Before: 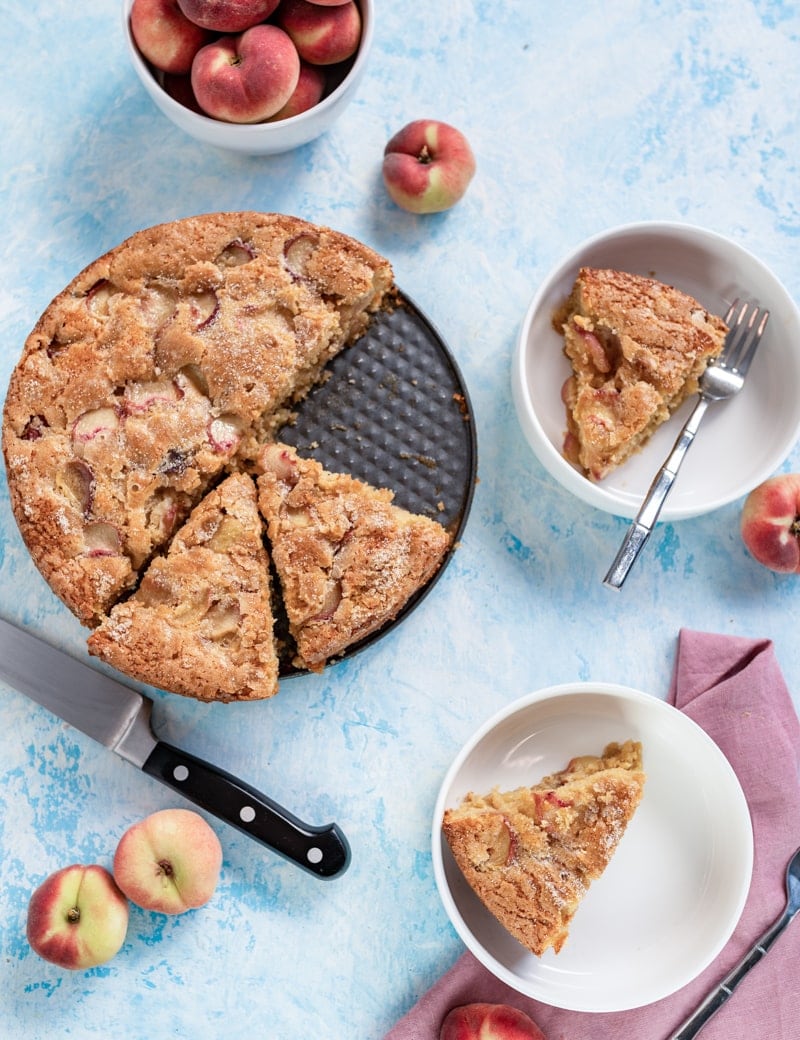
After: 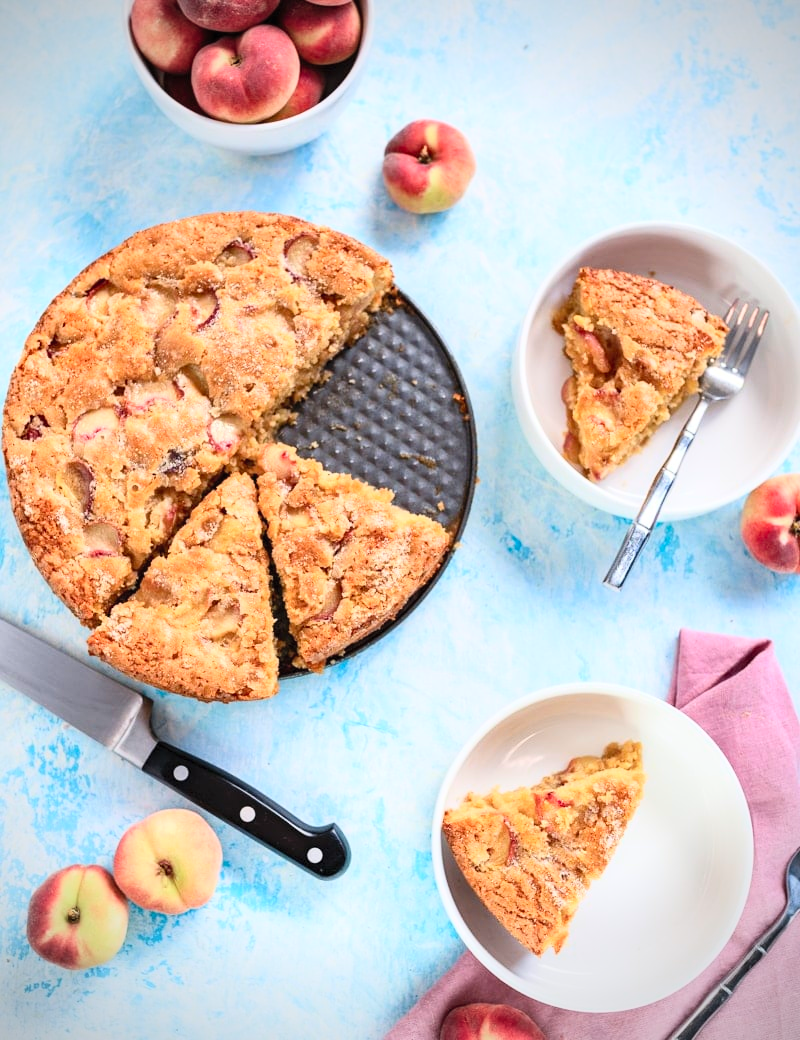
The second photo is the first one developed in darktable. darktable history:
vignetting: on, module defaults
contrast brightness saturation: contrast 0.24, brightness 0.26, saturation 0.39
